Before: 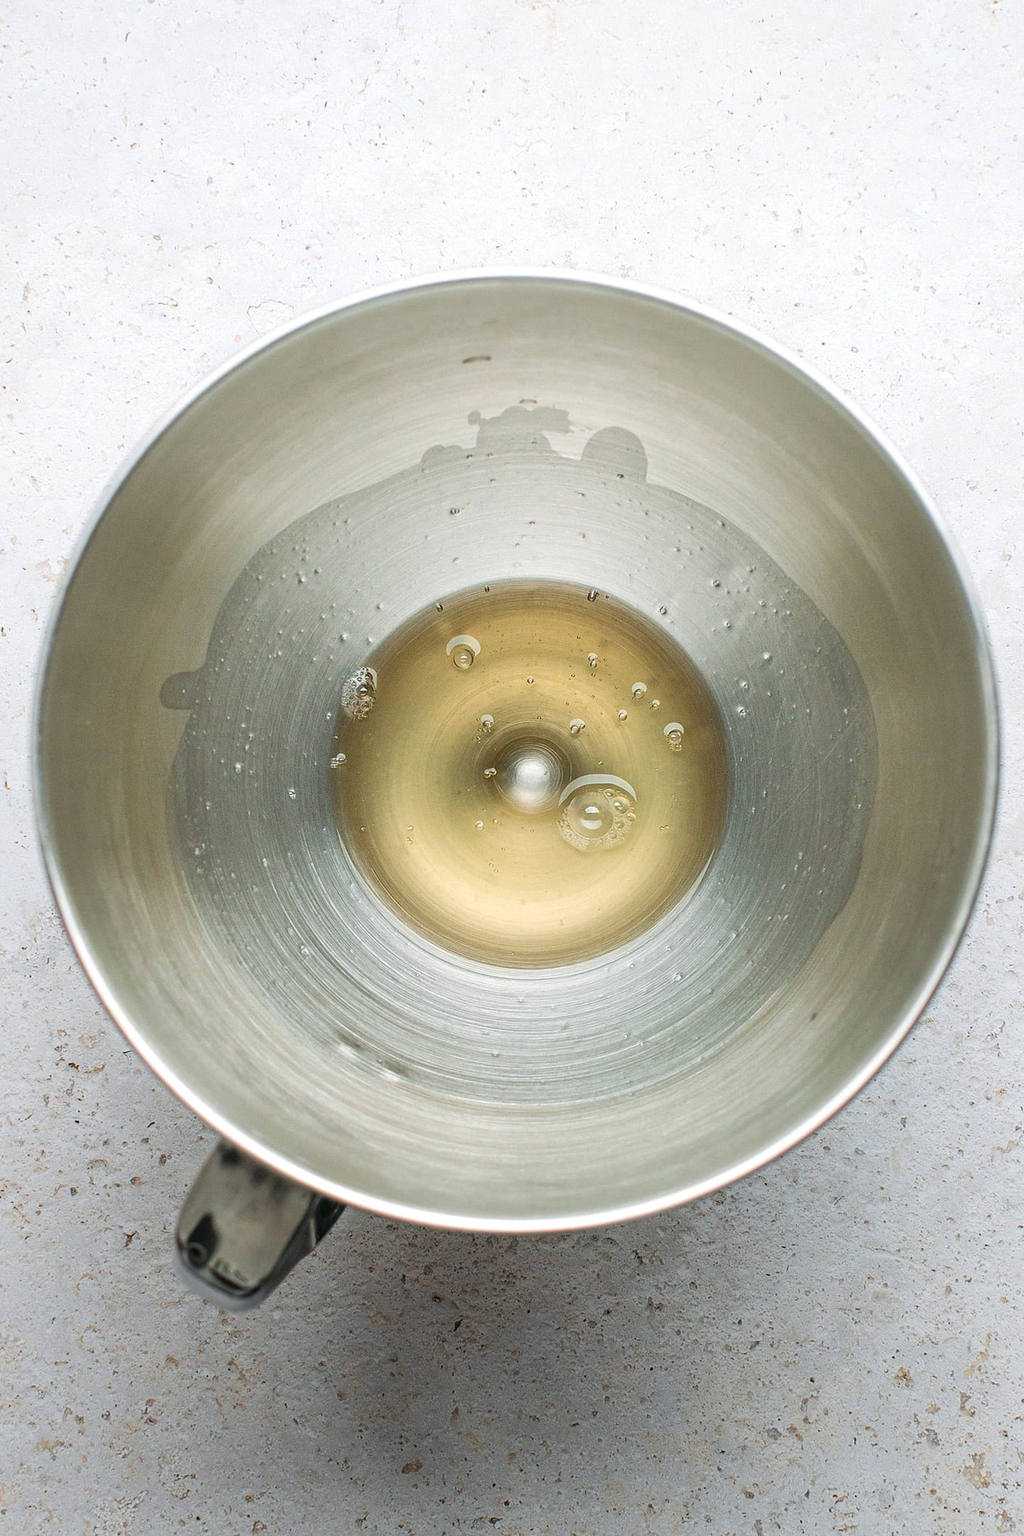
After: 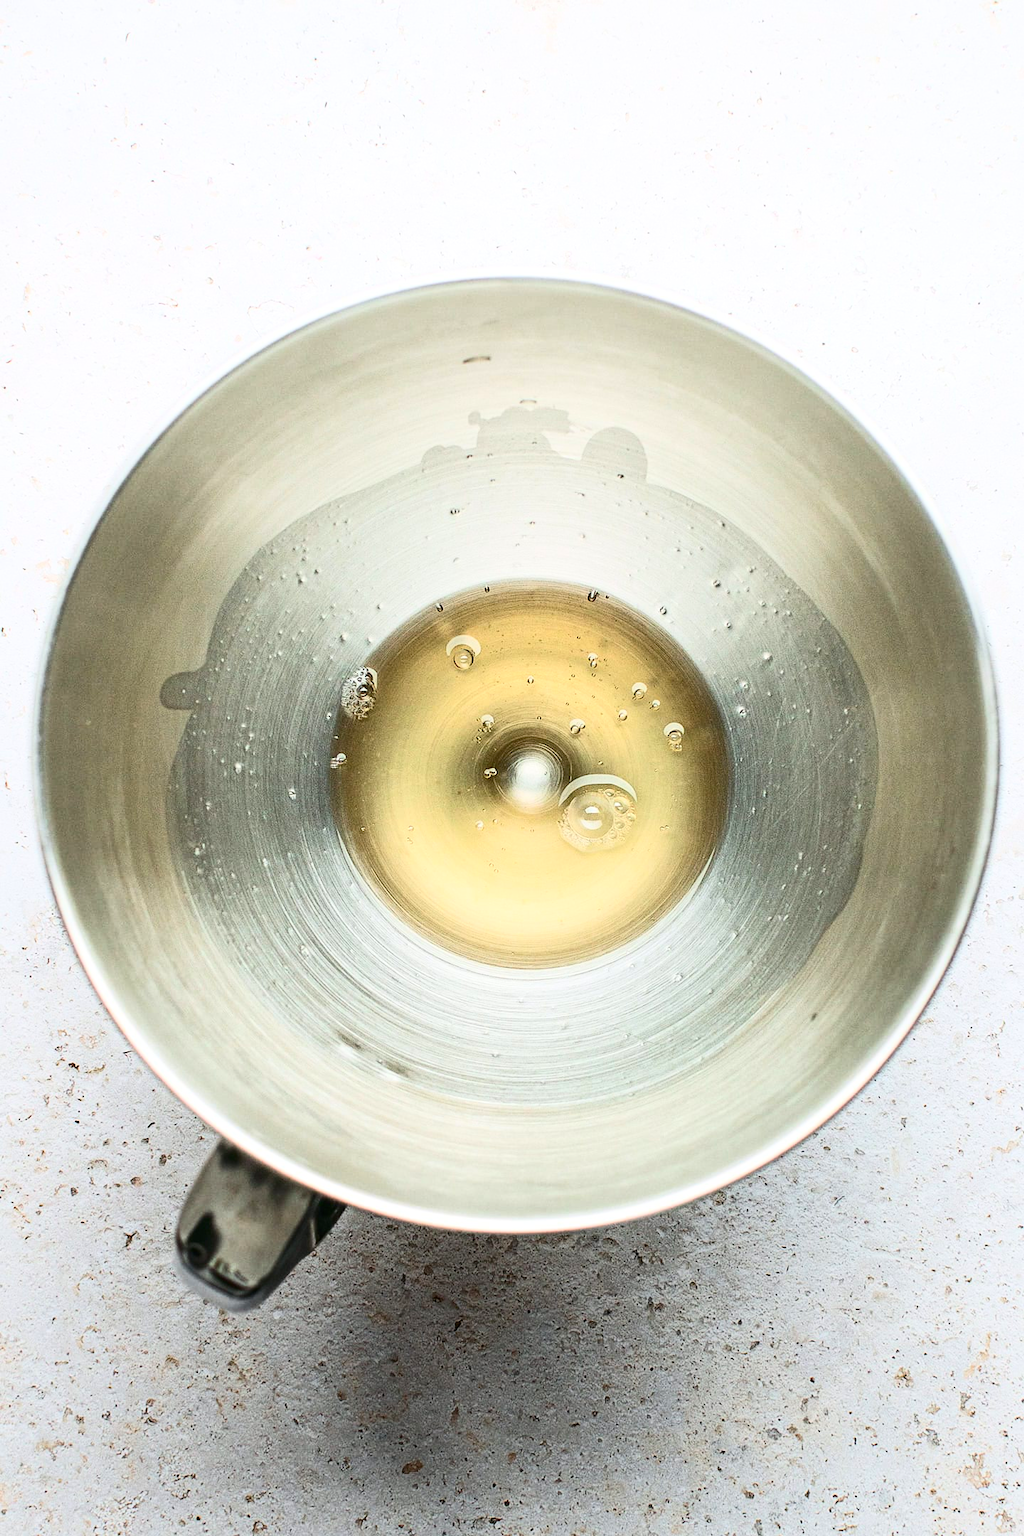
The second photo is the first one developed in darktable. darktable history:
contrast brightness saturation: contrast 0.399, brightness 0.1, saturation 0.213
